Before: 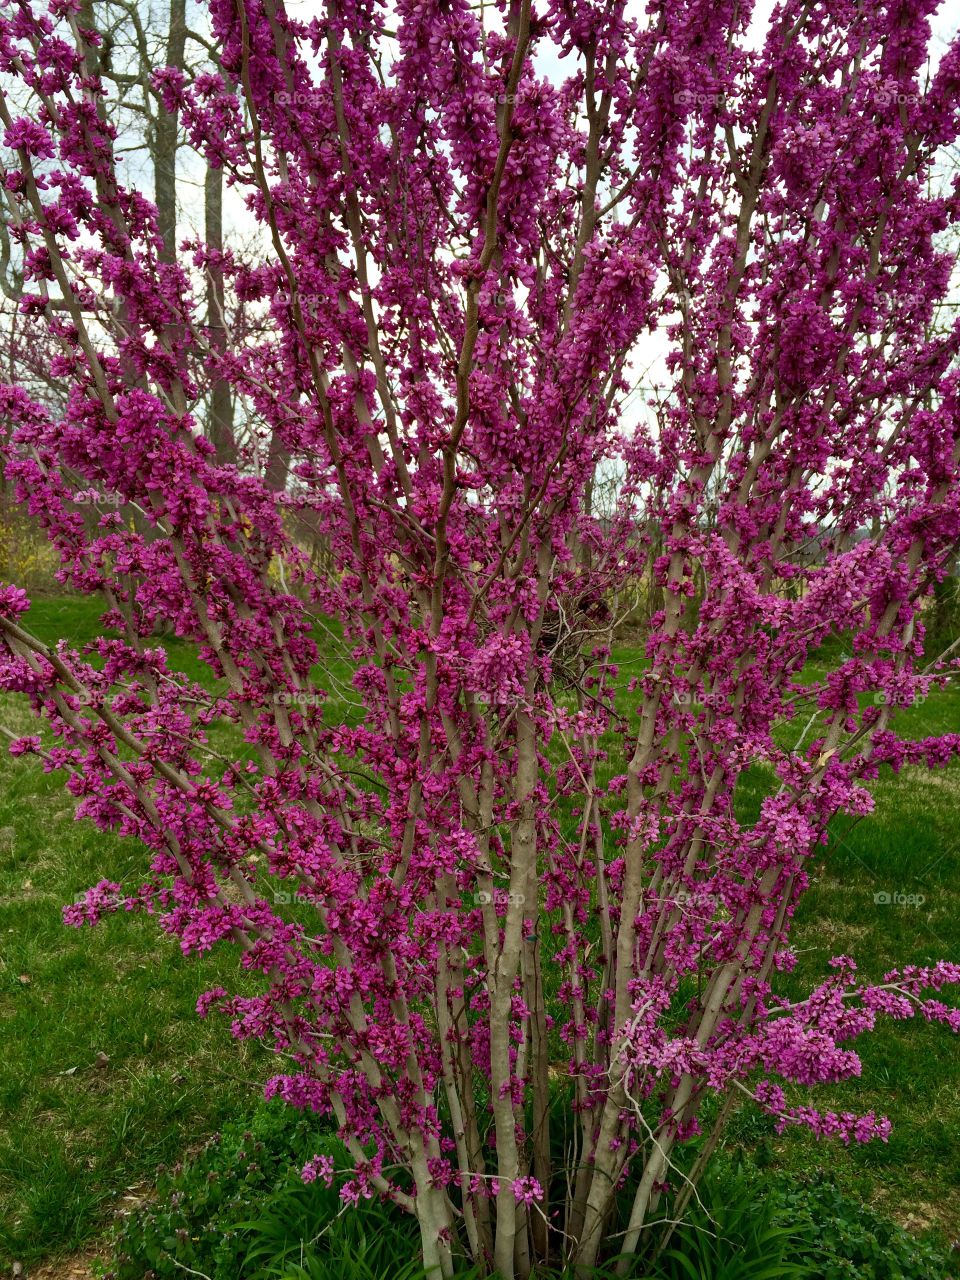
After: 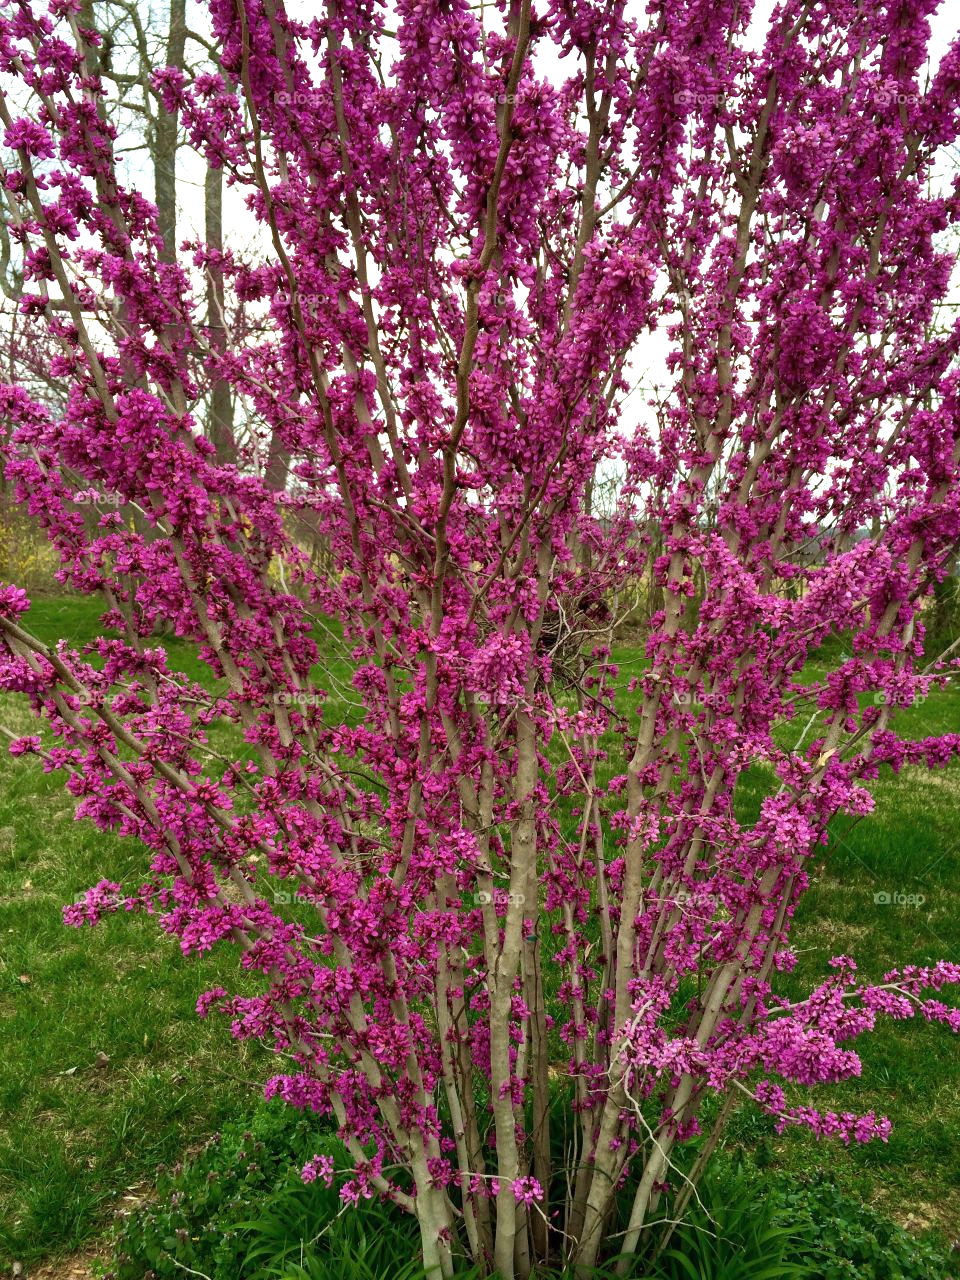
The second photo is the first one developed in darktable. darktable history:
exposure: black level correction 0, exposure 0.5 EV, compensate exposure bias true, compensate highlight preservation false
color zones: curves: ch0 [(0, 0.5) (0.143, 0.52) (0.286, 0.5) (0.429, 0.5) (0.571, 0.5) (0.714, 0.5) (0.857, 0.5) (1, 0.5)]; ch1 [(0, 0.489) (0.155, 0.45) (0.286, 0.466) (0.429, 0.5) (0.571, 0.5) (0.714, 0.5) (0.857, 0.5) (1, 0.489)]
velvia: strength 15%
